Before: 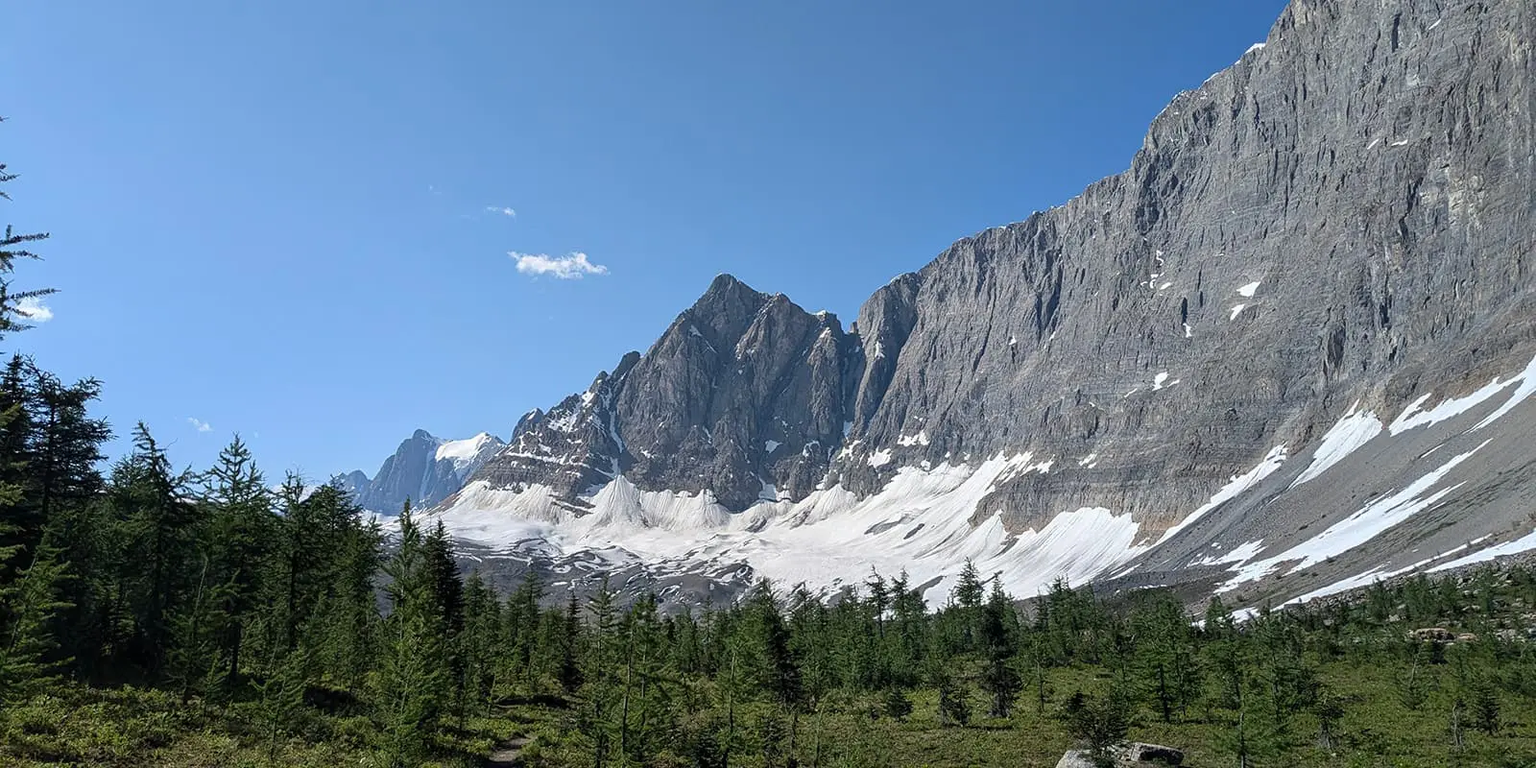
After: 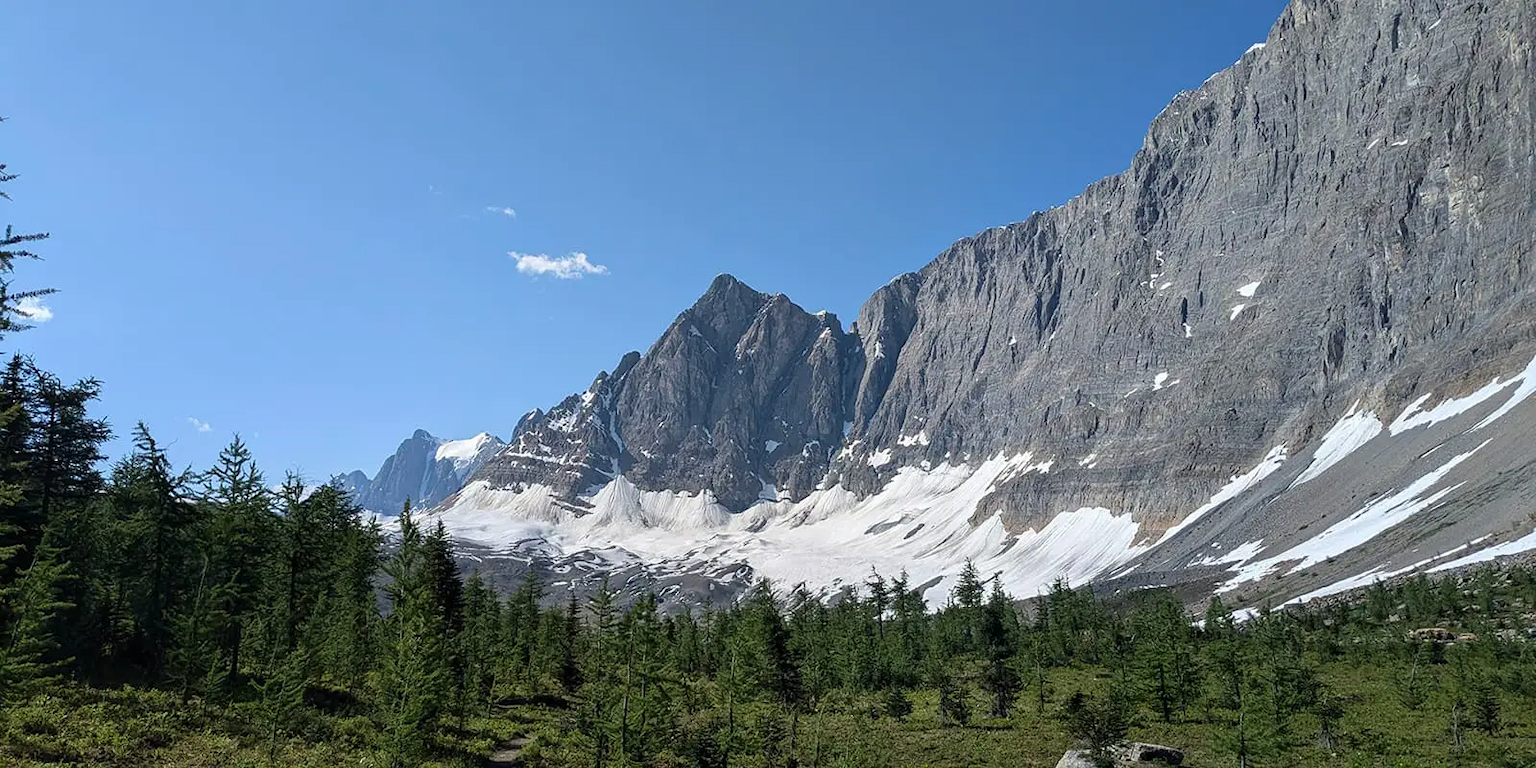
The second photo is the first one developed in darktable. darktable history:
velvia: strength 9.16%
